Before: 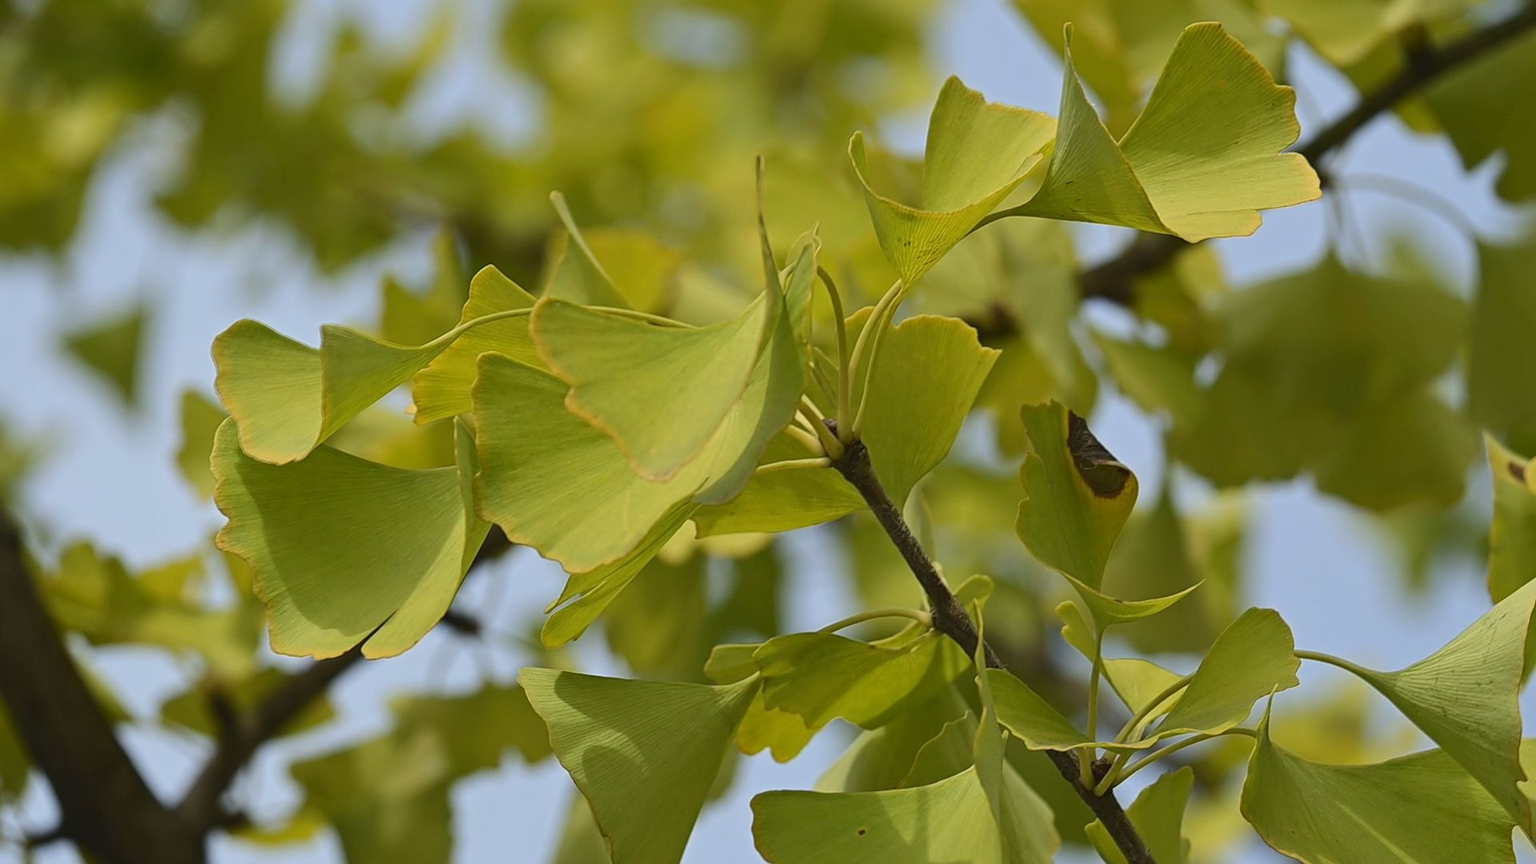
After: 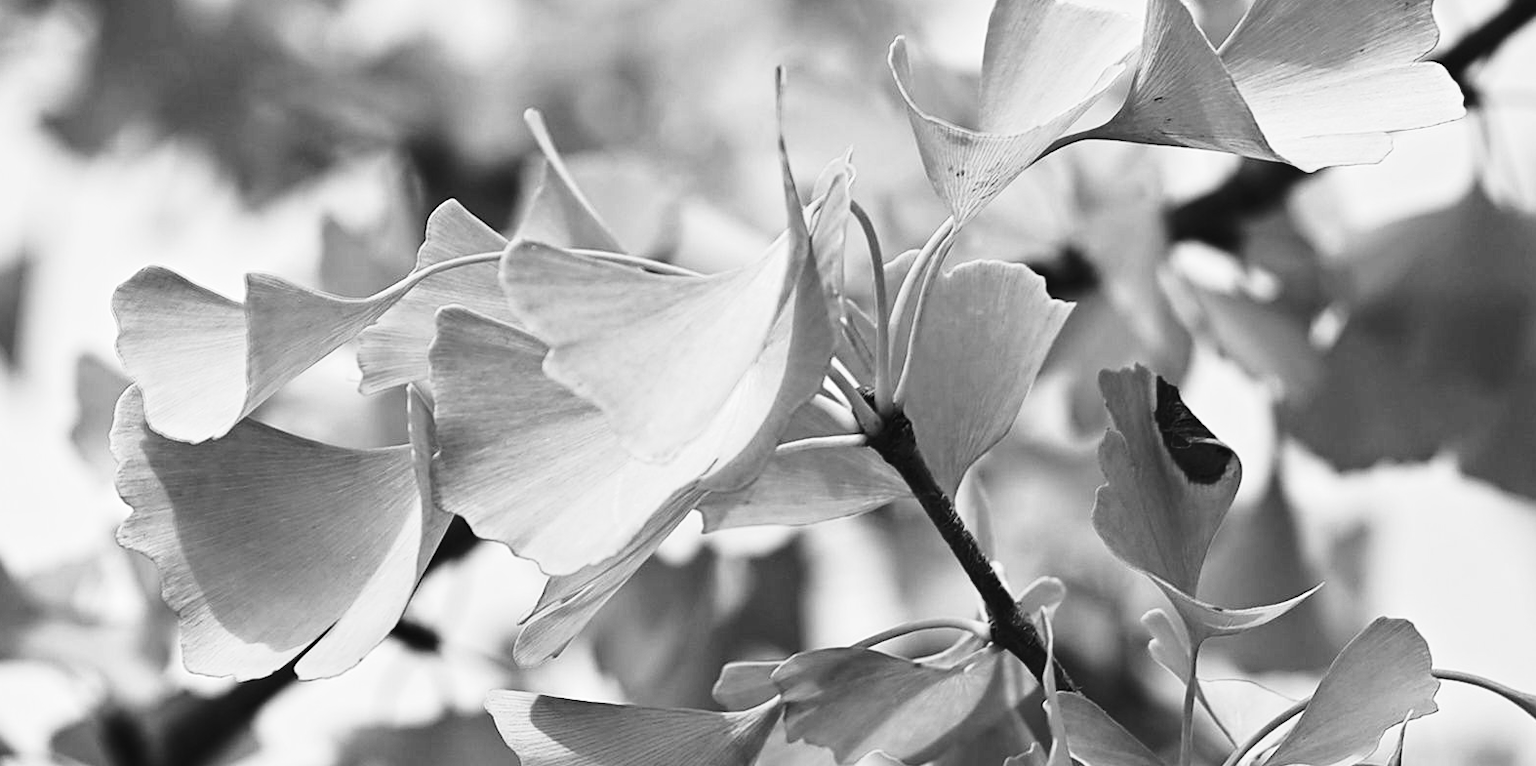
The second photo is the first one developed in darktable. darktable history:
tone equalizer: -8 EV -0.417 EV, -7 EV -0.389 EV, -6 EV -0.333 EV, -5 EV -0.222 EV, -3 EV 0.222 EV, -2 EV 0.333 EV, -1 EV 0.389 EV, +0 EV 0.417 EV, edges refinement/feathering 500, mask exposure compensation -1.25 EV, preserve details no
base curve: curves: ch0 [(0, 0) (0.028, 0.03) (0.121, 0.232) (0.46, 0.748) (0.859, 0.968) (1, 1)], preserve colors none
monochrome: a -35.87, b 49.73, size 1.7
crop: left 7.856%, top 11.836%, right 10.12%, bottom 15.387%
color balance rgb: perceptual brilliance grading › highlights 14.29%, perceptual brilliance grading › mid-tones -5.92%, perceptual brilliance grading › shadows -26.83%, global vibrance 31.18%
